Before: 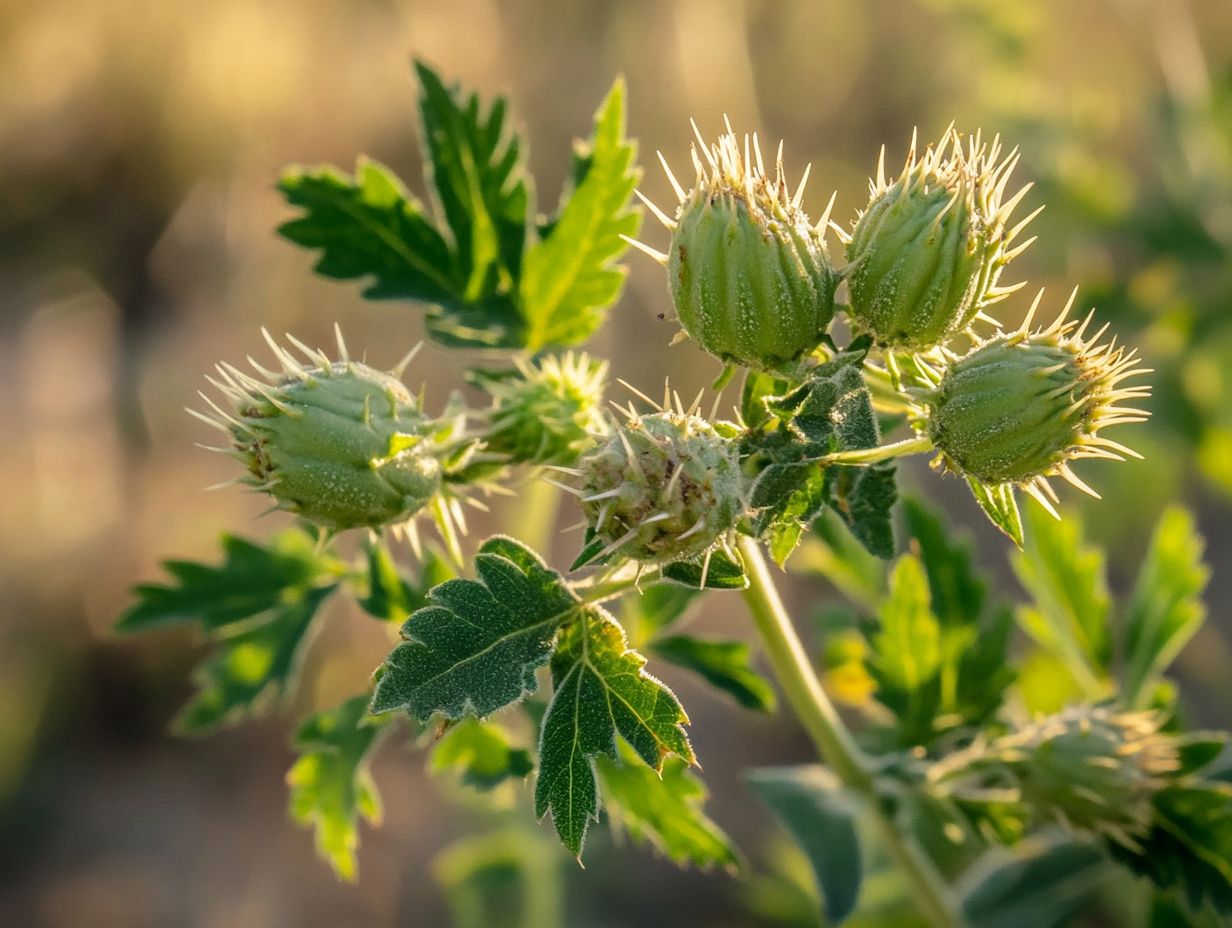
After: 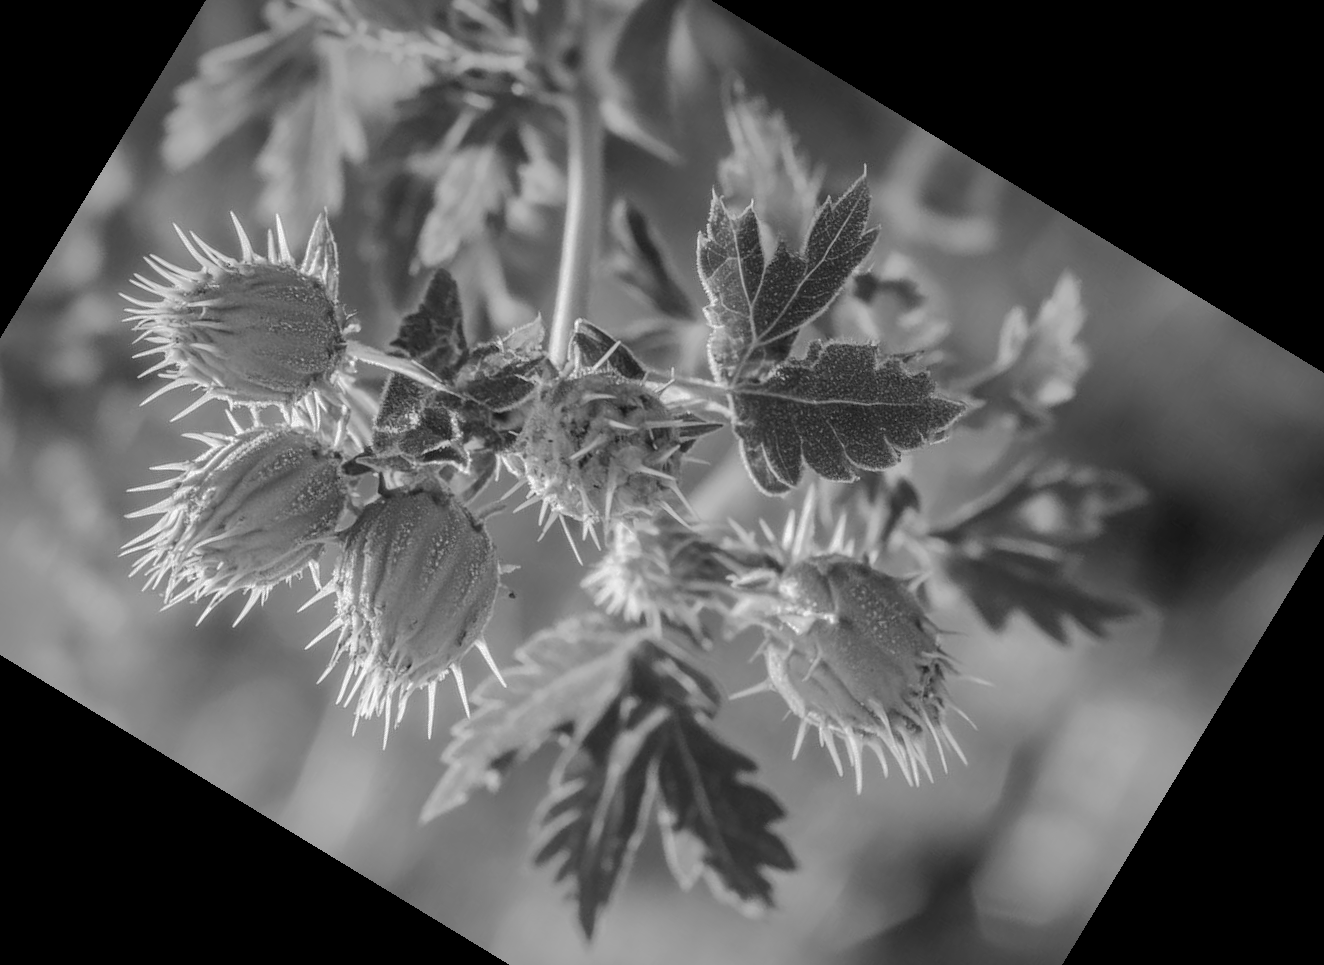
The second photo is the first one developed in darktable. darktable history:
shadows and highlights: shadows 38.43, highlights -74.54
monochrome: on, module defaults
crop and rotate: angle 148.68°, left 9.111%, top 15.603%, right 4.588%, bottom 17.041%
